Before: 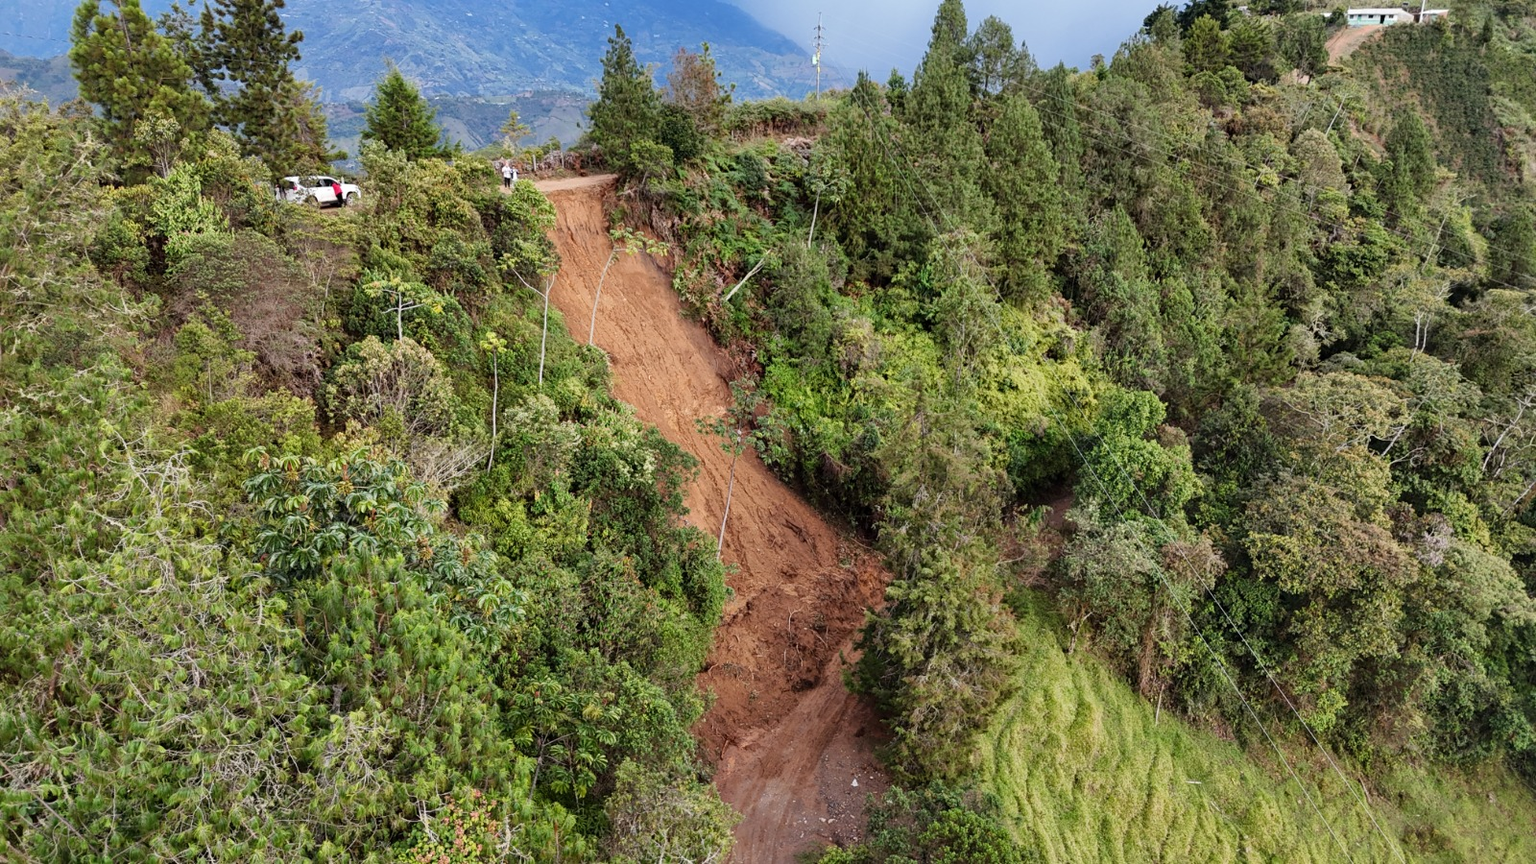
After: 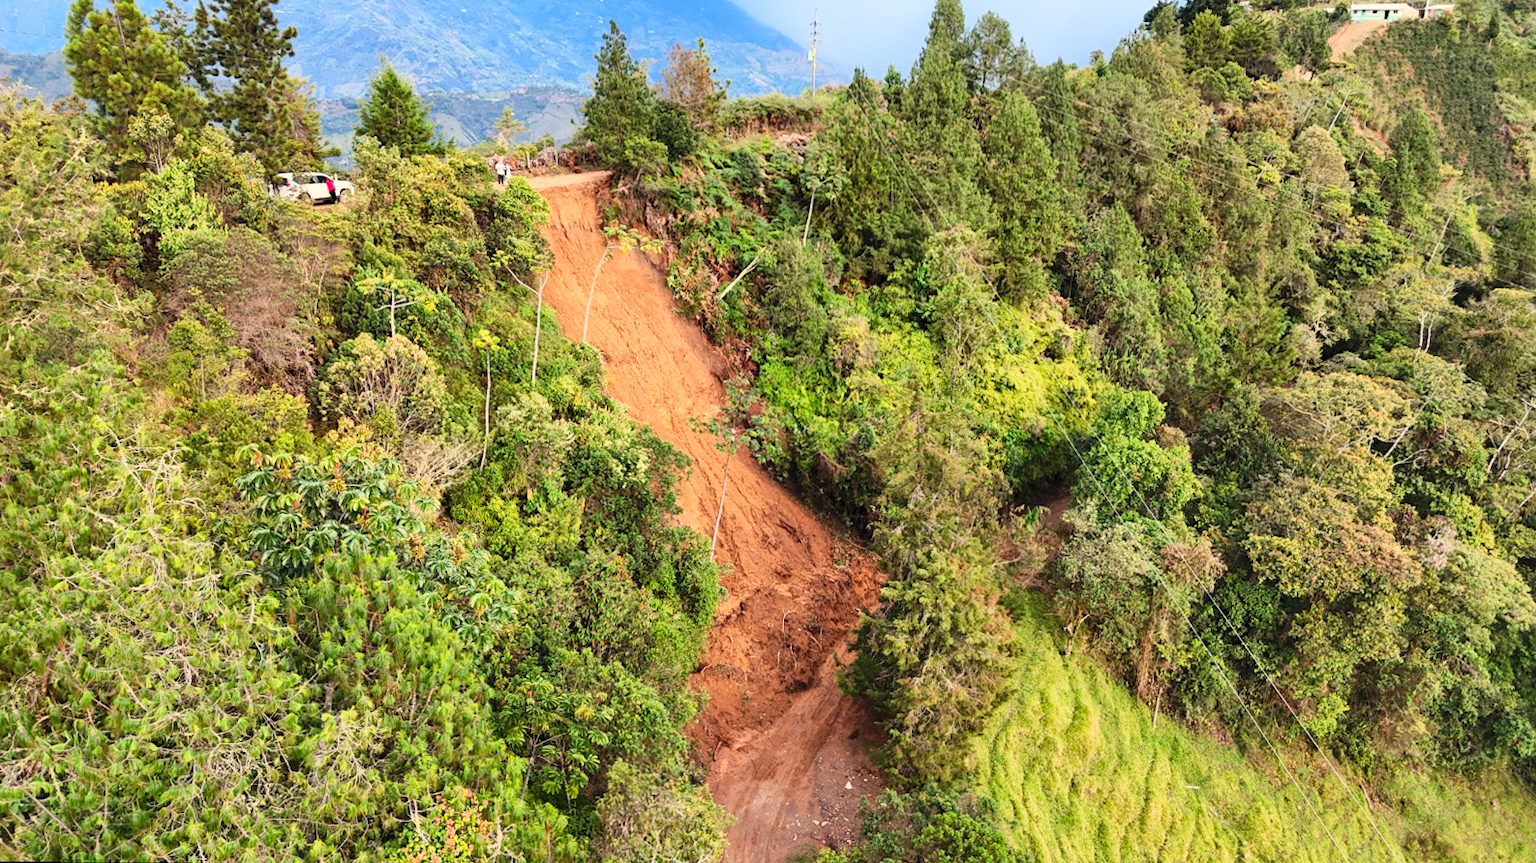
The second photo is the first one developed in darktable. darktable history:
white balance: red 1.045, blue 0.932
rotate and perspective: rotation 0.192°, lens shift (horizontal) -0.015, crop left 0.005, crop right 0.996, crop top 0.006, crop bottom 0.99
contrast brightness saturation: contrast 0.24, brightness 0.26, saturation 0.39
